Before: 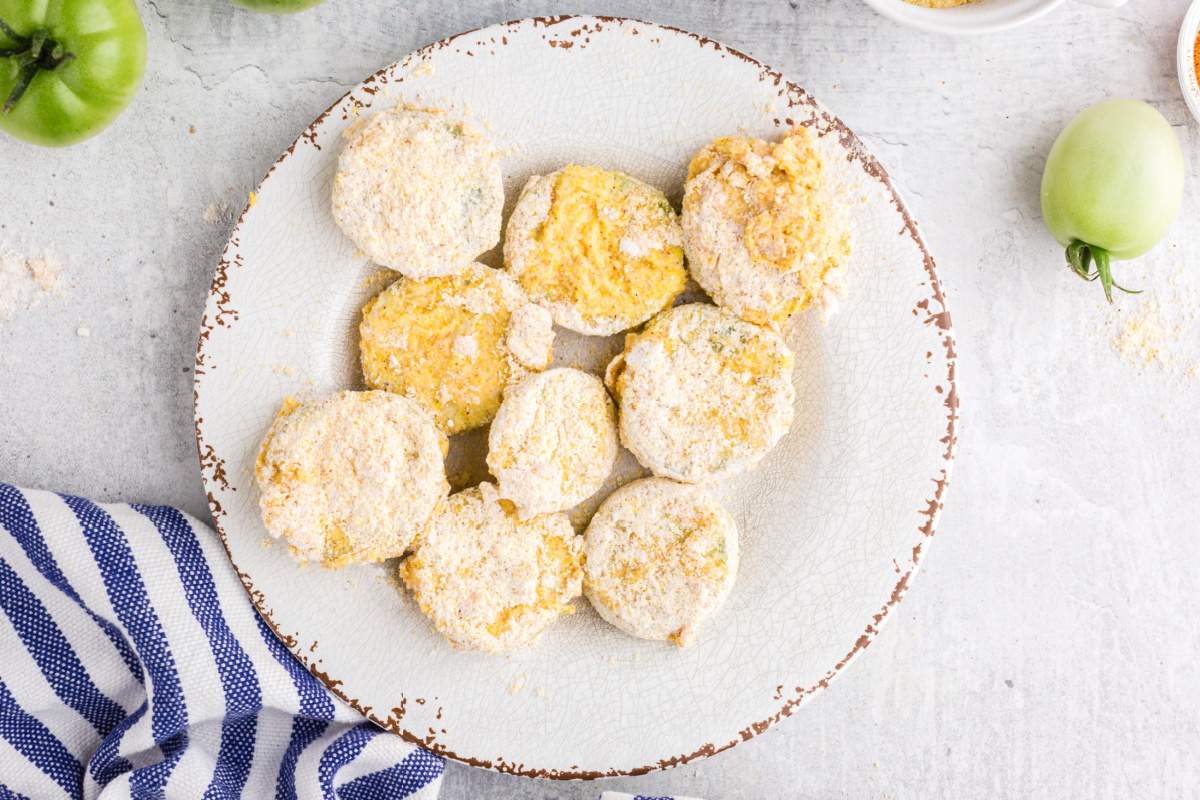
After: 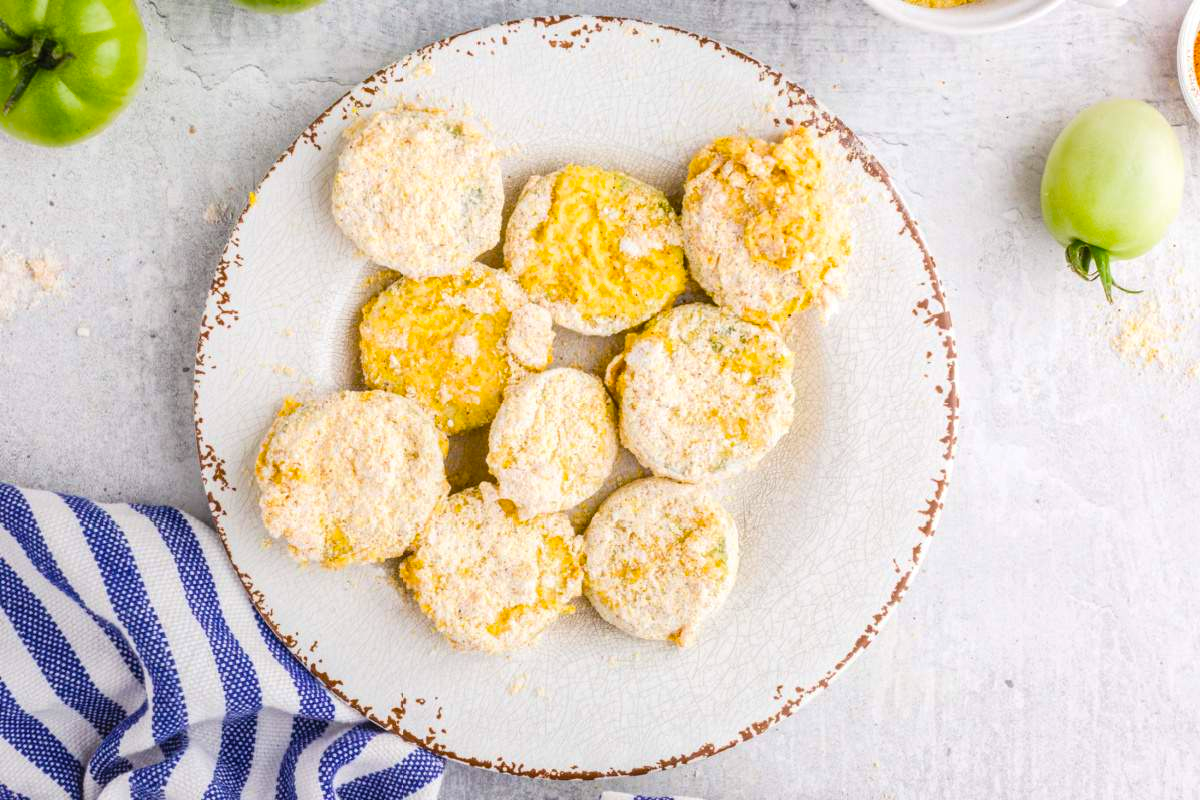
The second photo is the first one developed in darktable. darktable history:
local contrast: detail 110%
color balance rgb: perceptual saturation grading › global saturation 25%, global vibrance 20%
